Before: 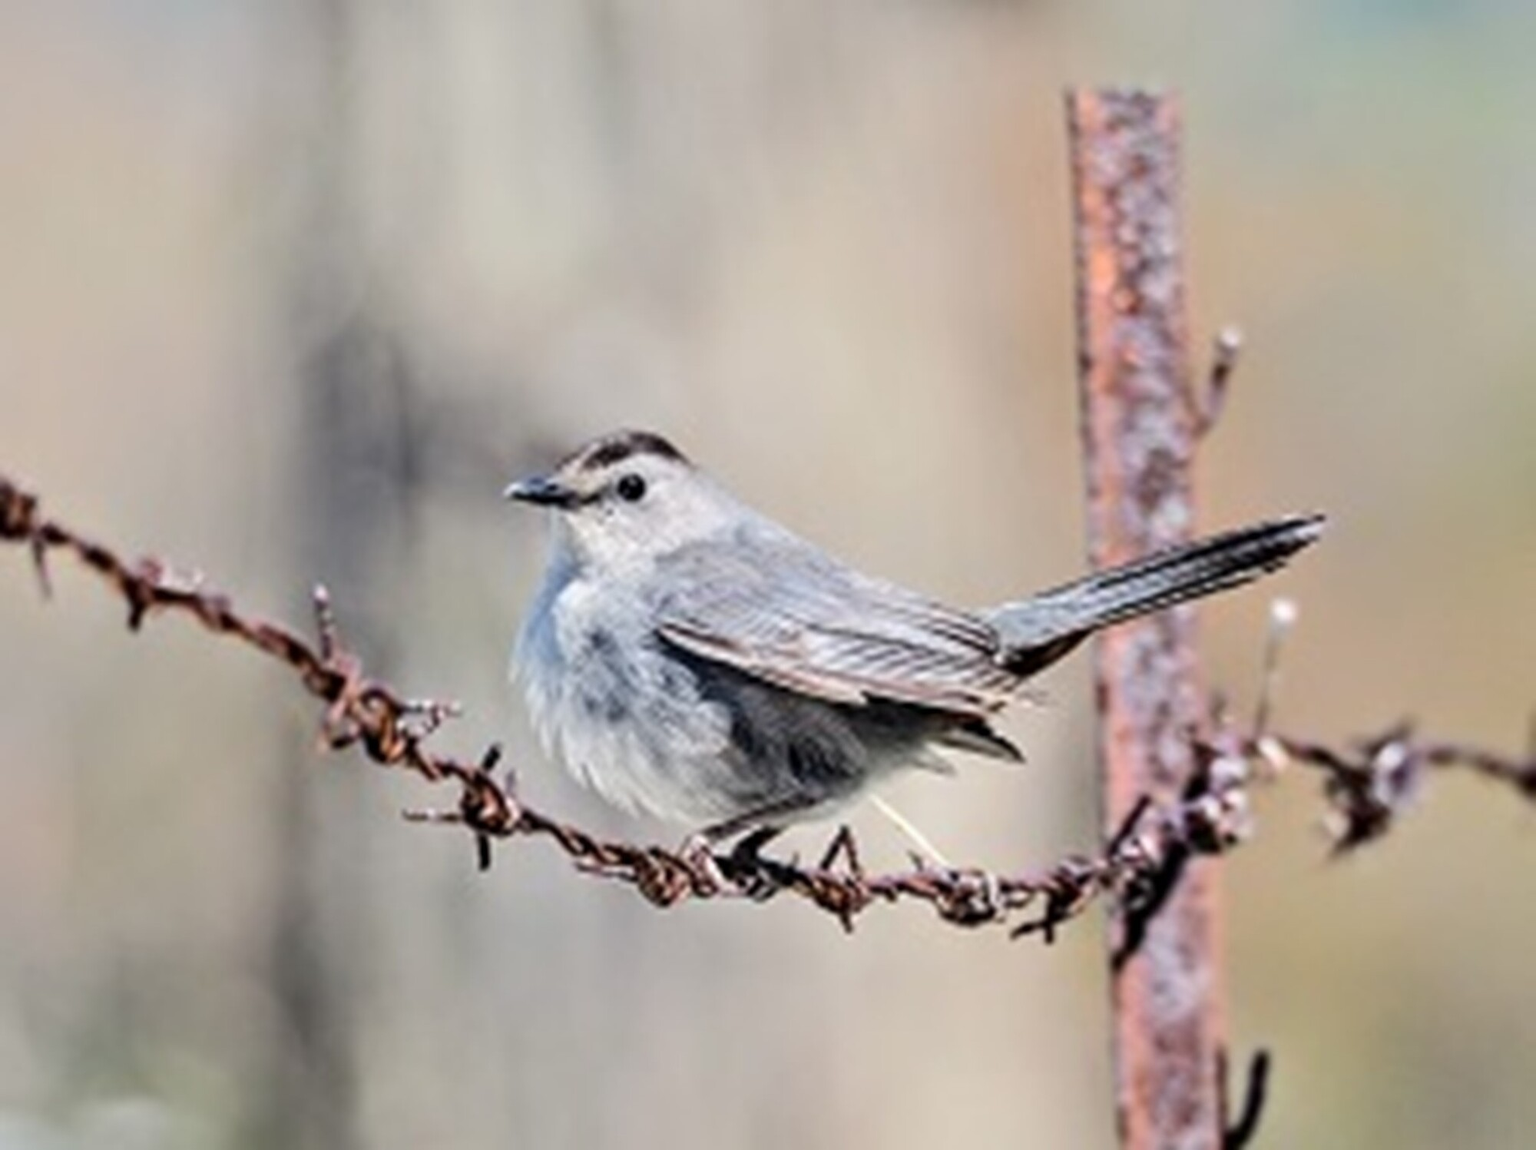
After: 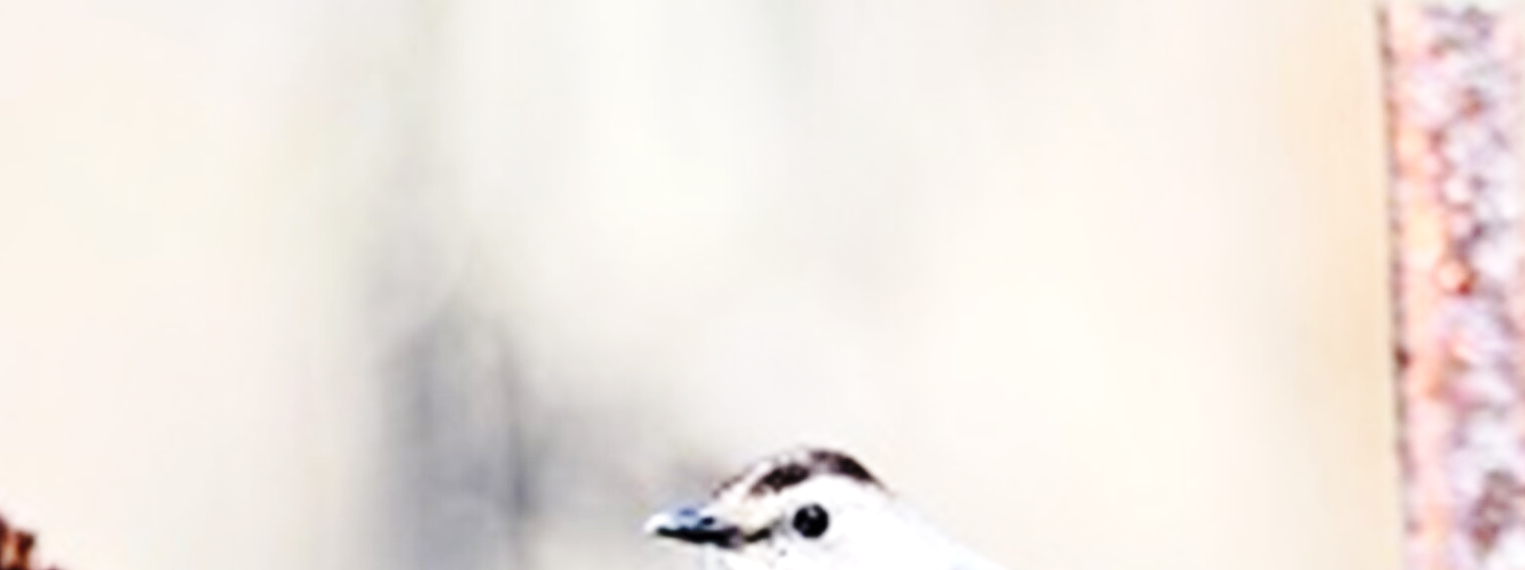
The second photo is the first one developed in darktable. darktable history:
base curve: curves: ch0 [(0, 0) (0.036, 0.025) (0.121, 0.166) (0.206, 0.329) (0.605, 0.79) (1, 1)], preserve colors none
exposure: black level correction 0, exposure 0.7 EV, compensate exposure bias true, compensate highlight preservation false
crop: left 0.579%, top 7.627%, right 23.167%, bottom 54.275%
